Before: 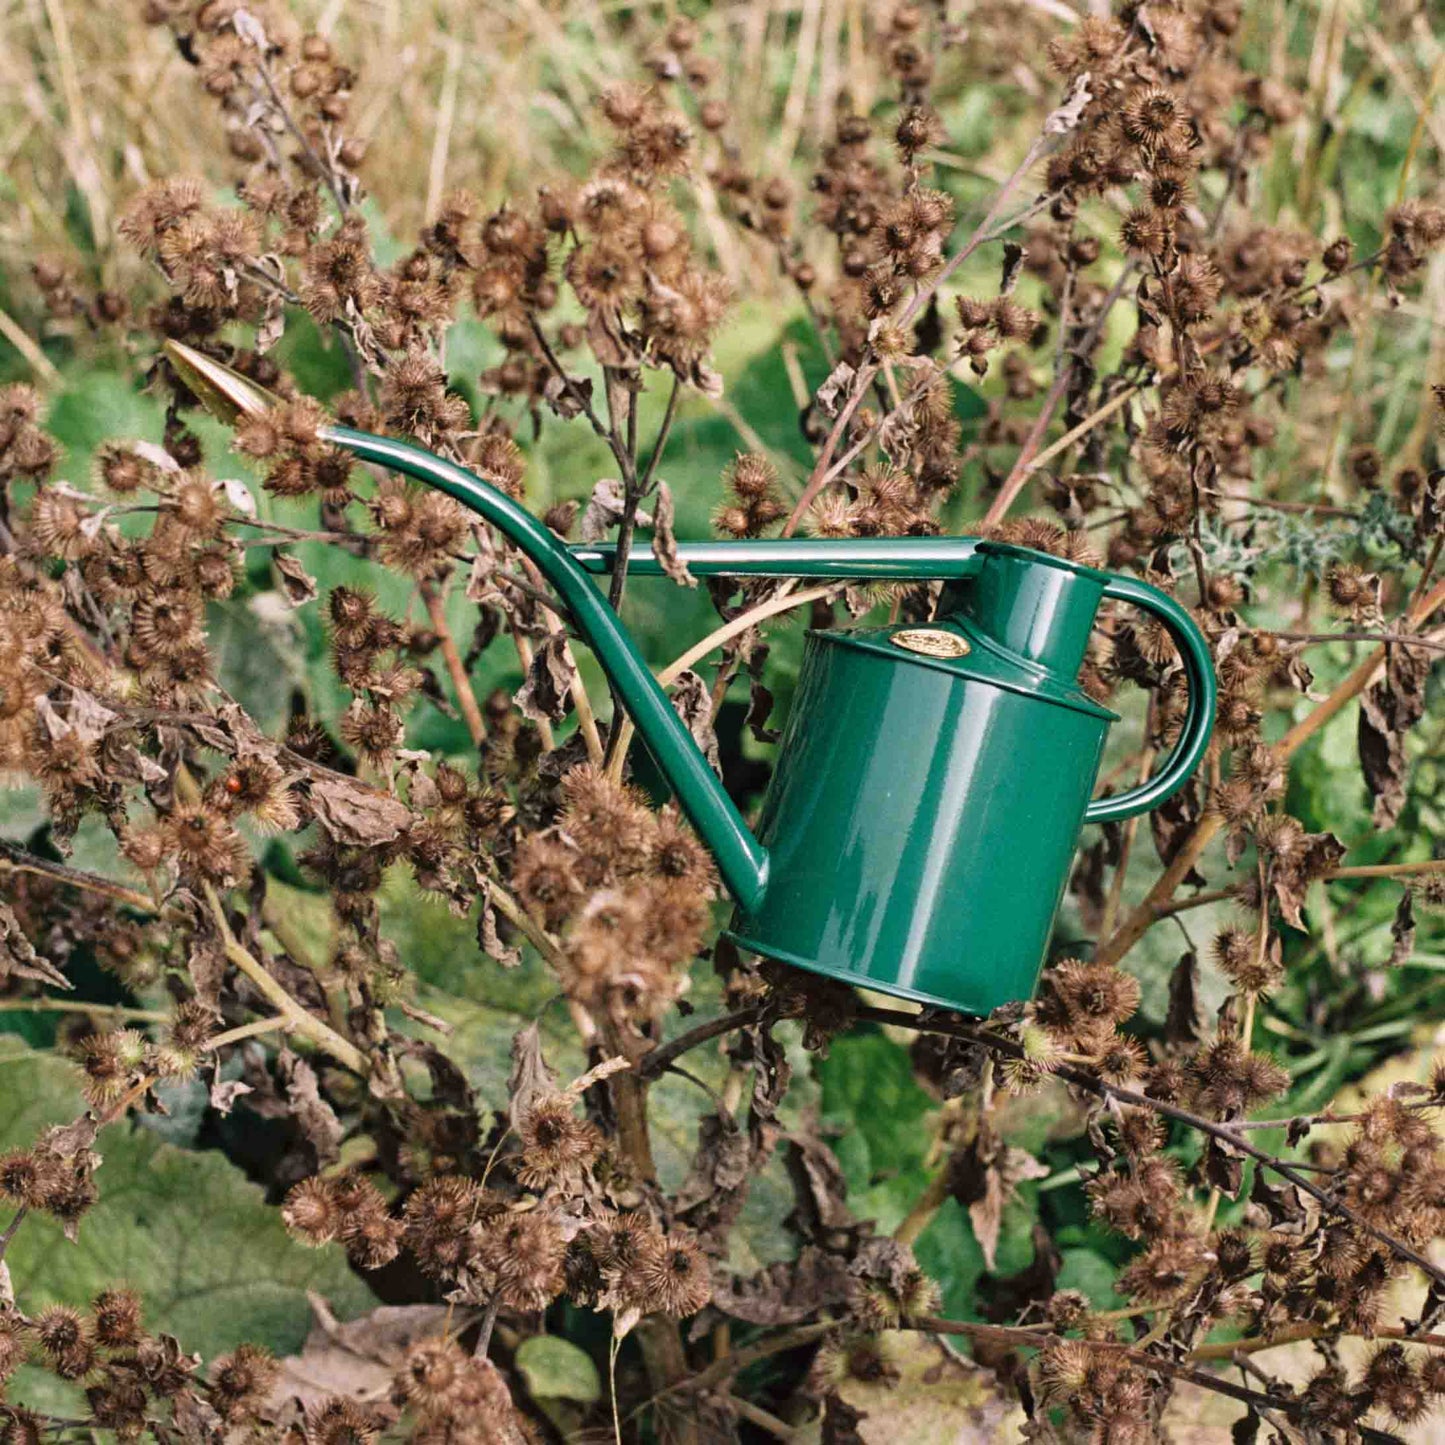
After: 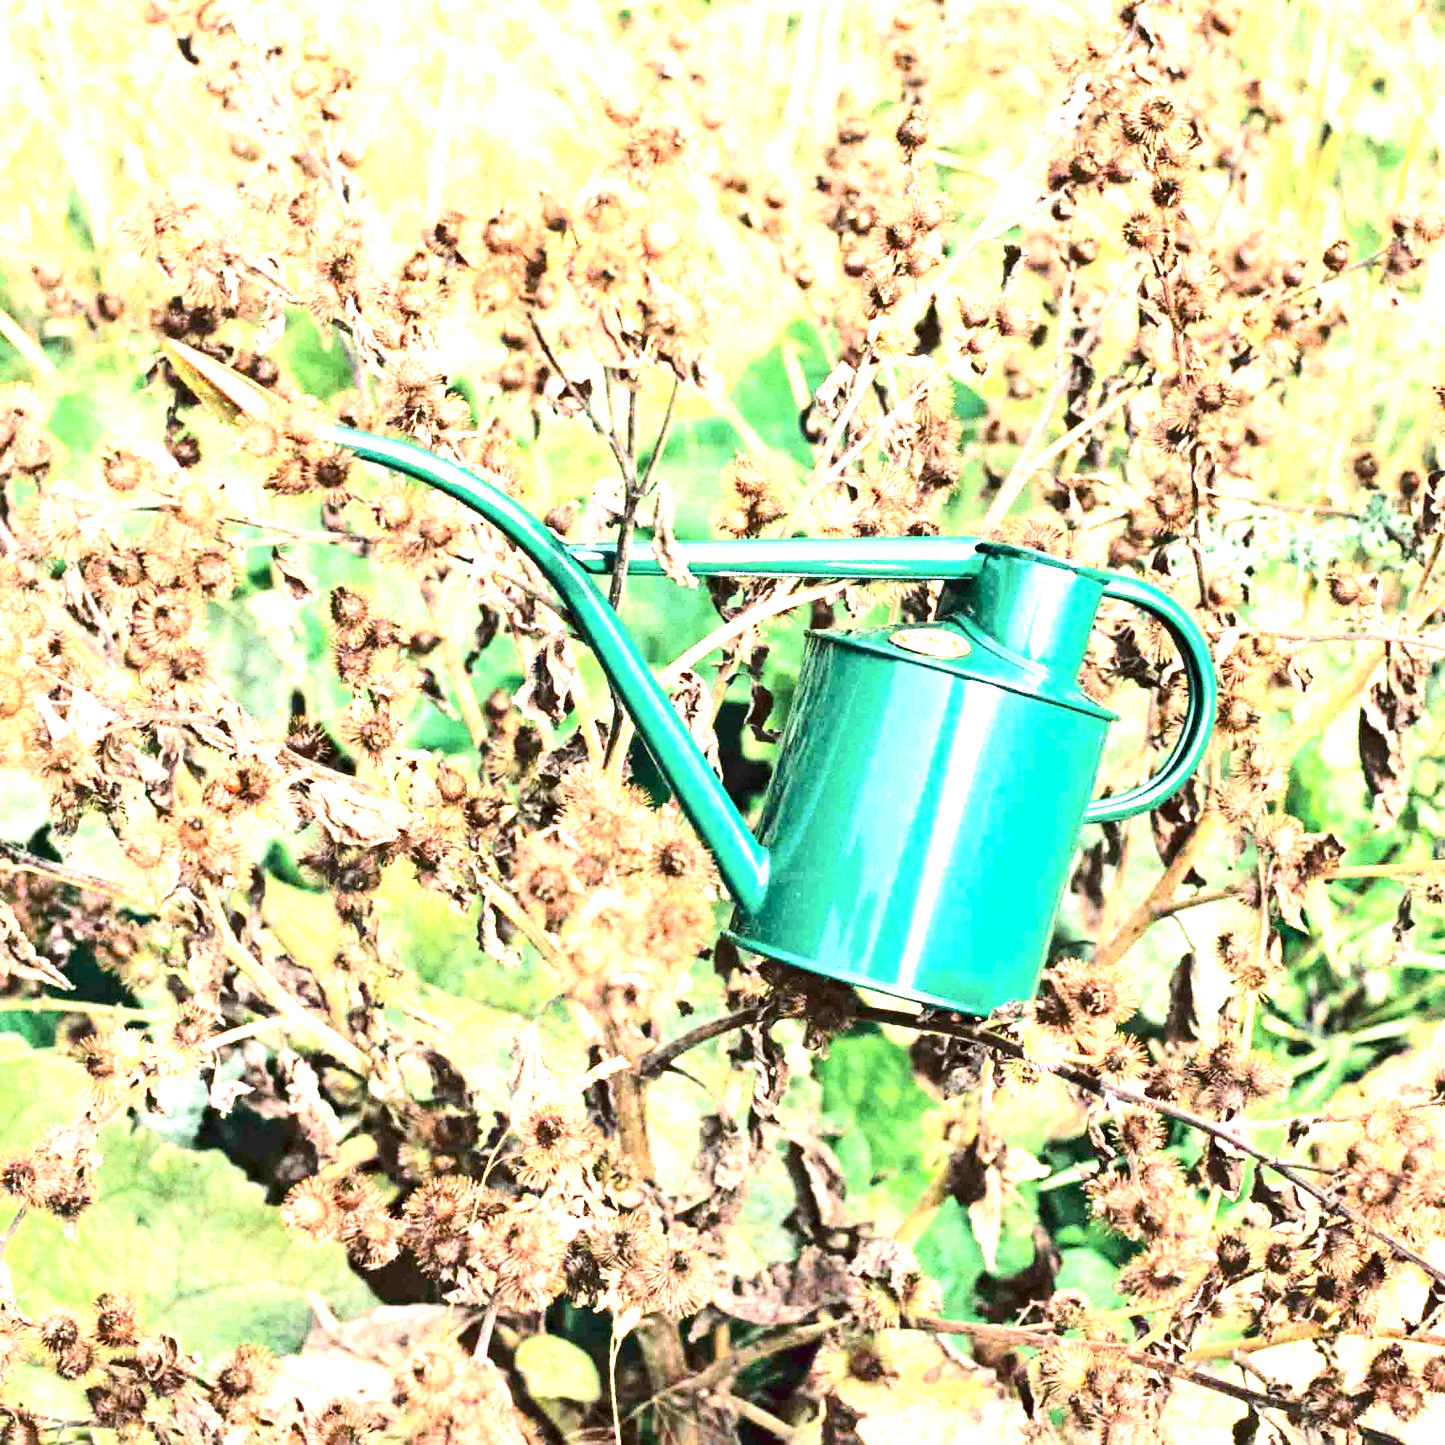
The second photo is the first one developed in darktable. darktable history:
exposure: black level correction 0.001, exposure 2.57 EV, compensate highlight preservation false
contrast brightness saturation: contrast 0.274
